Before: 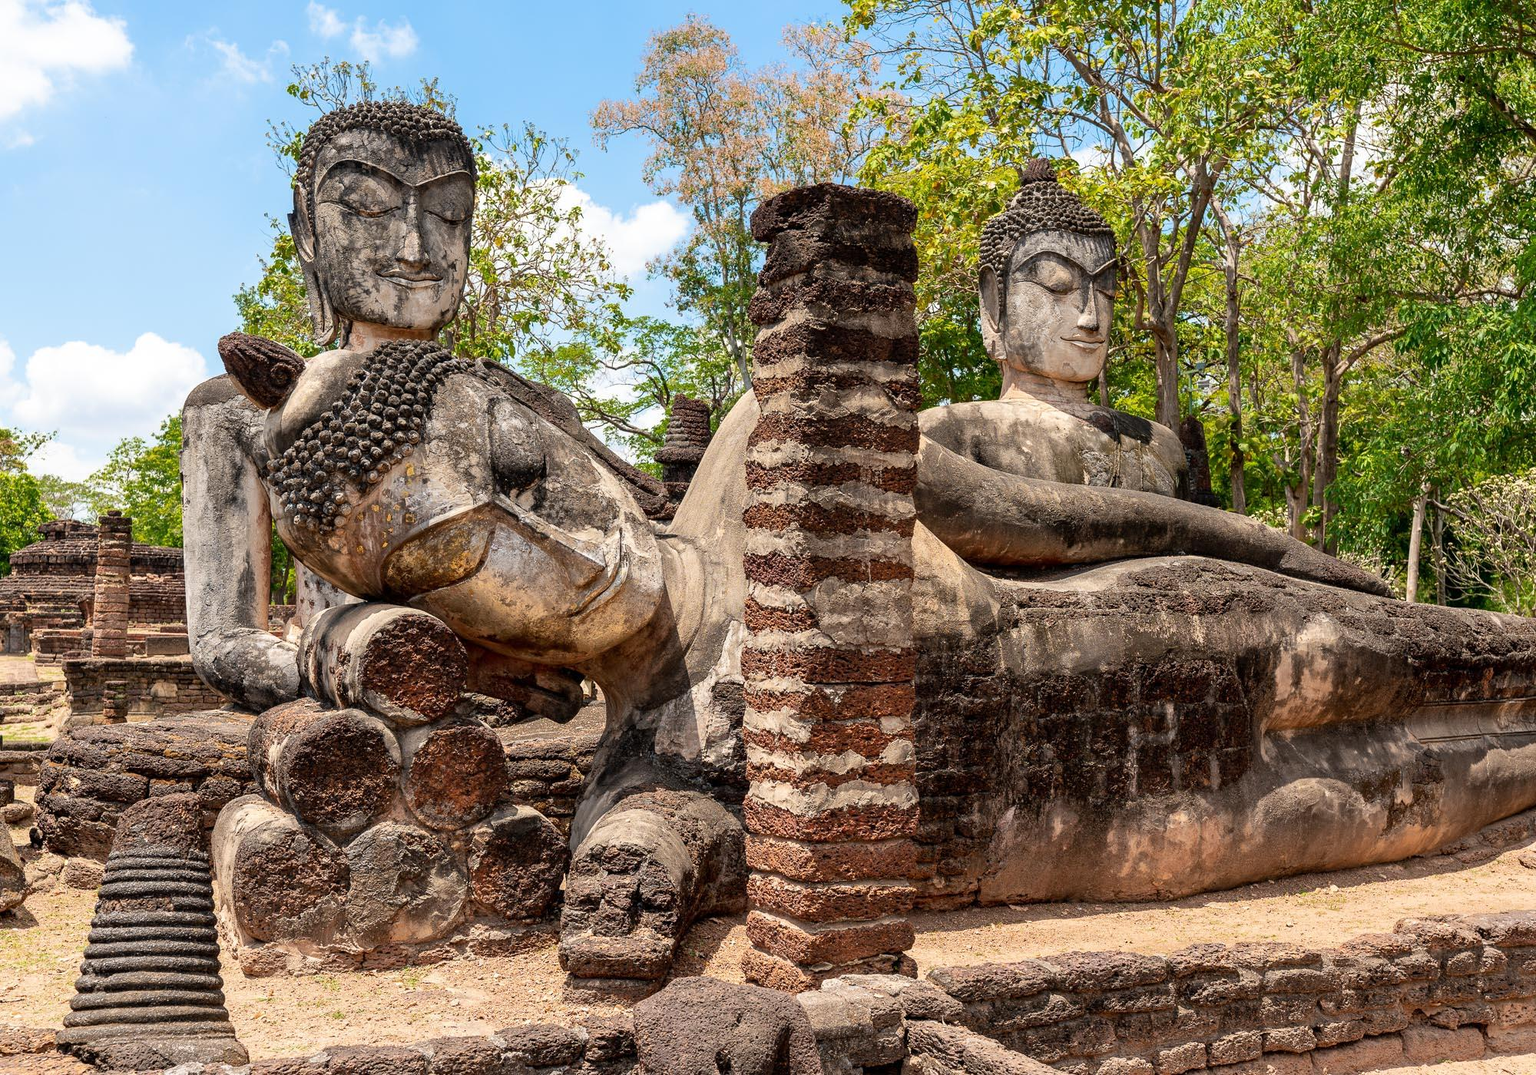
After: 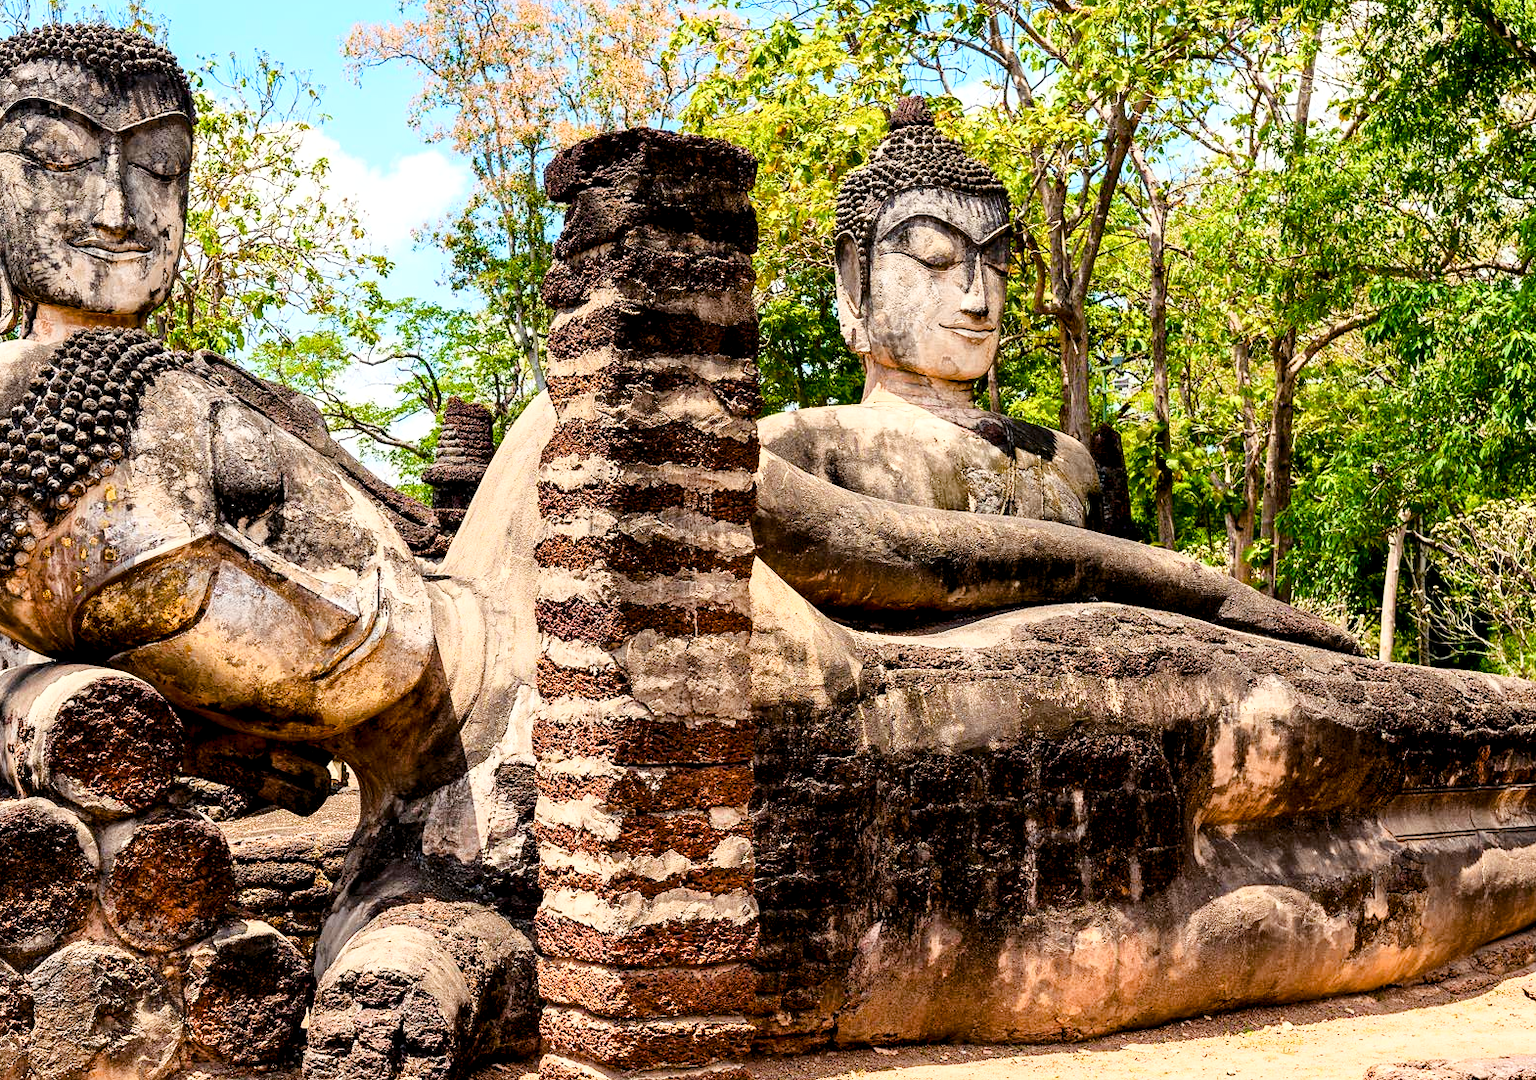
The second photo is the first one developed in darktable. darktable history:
crop and rotate: left 21.088%, top 7.773%, right 0.391%, bottom 13.333%
color balance rgb: shadows lift › chroma 3.18%, shadows lift › hue 279.39°, global offset › luminance -0.885%, linear chroma grading › global chroma 9.959%, perceptual saturation grading › global saturation 20%, perceptual saturation grading › highlights -49.255%, perceptual saturation grading › shadows 25.94%, perceptual brilliance grading › highlights 5.09%, perceptual brilliance grading › shadows -9.323%, global vibrance 20%
base curve: curves: ch0 [(0, 0) (0.028, 0.03) (0.121, 0.232) (0.46, 0.748) (0.859, 0.968) (1, 1)]
